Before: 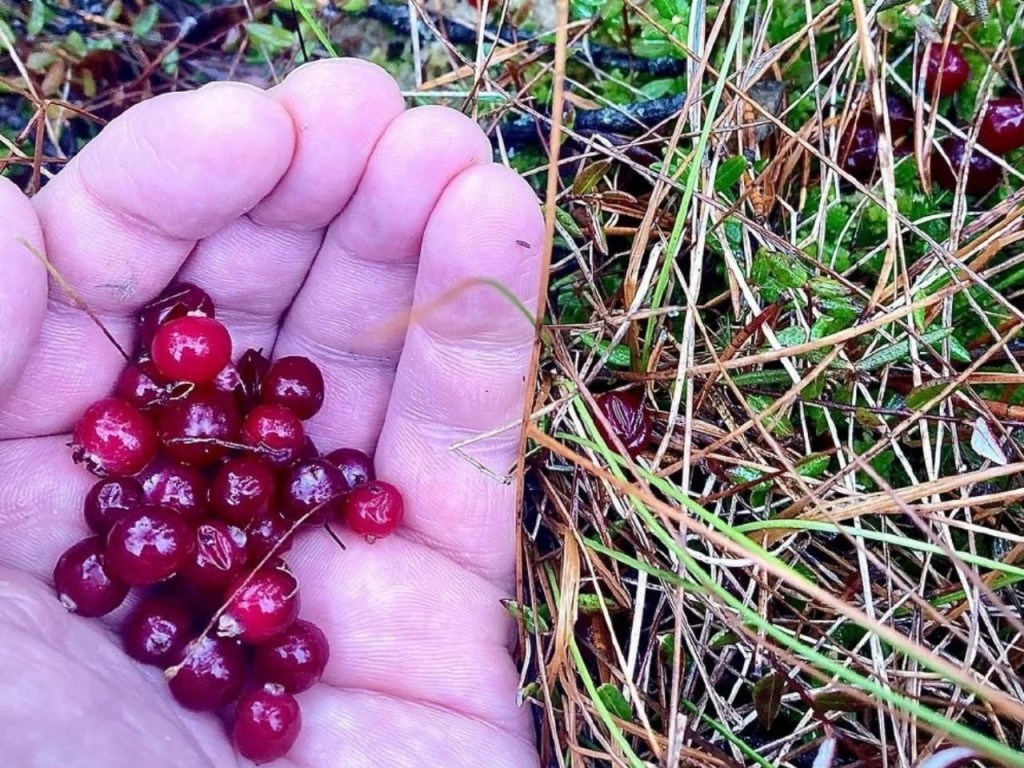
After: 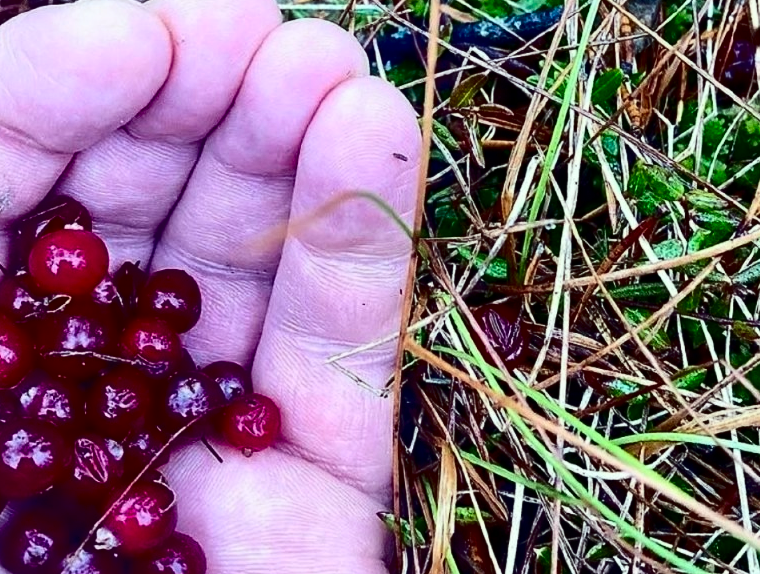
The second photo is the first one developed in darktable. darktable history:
contrast brightness saturation: contrast 0.245, brightness -0.222, saturation 0.135
color correction: highlights a* -7.99, highlights b* 3.19
crop and rotate: left 12.04%, top 11.374%, right 13.721%, bottom 13.861%
